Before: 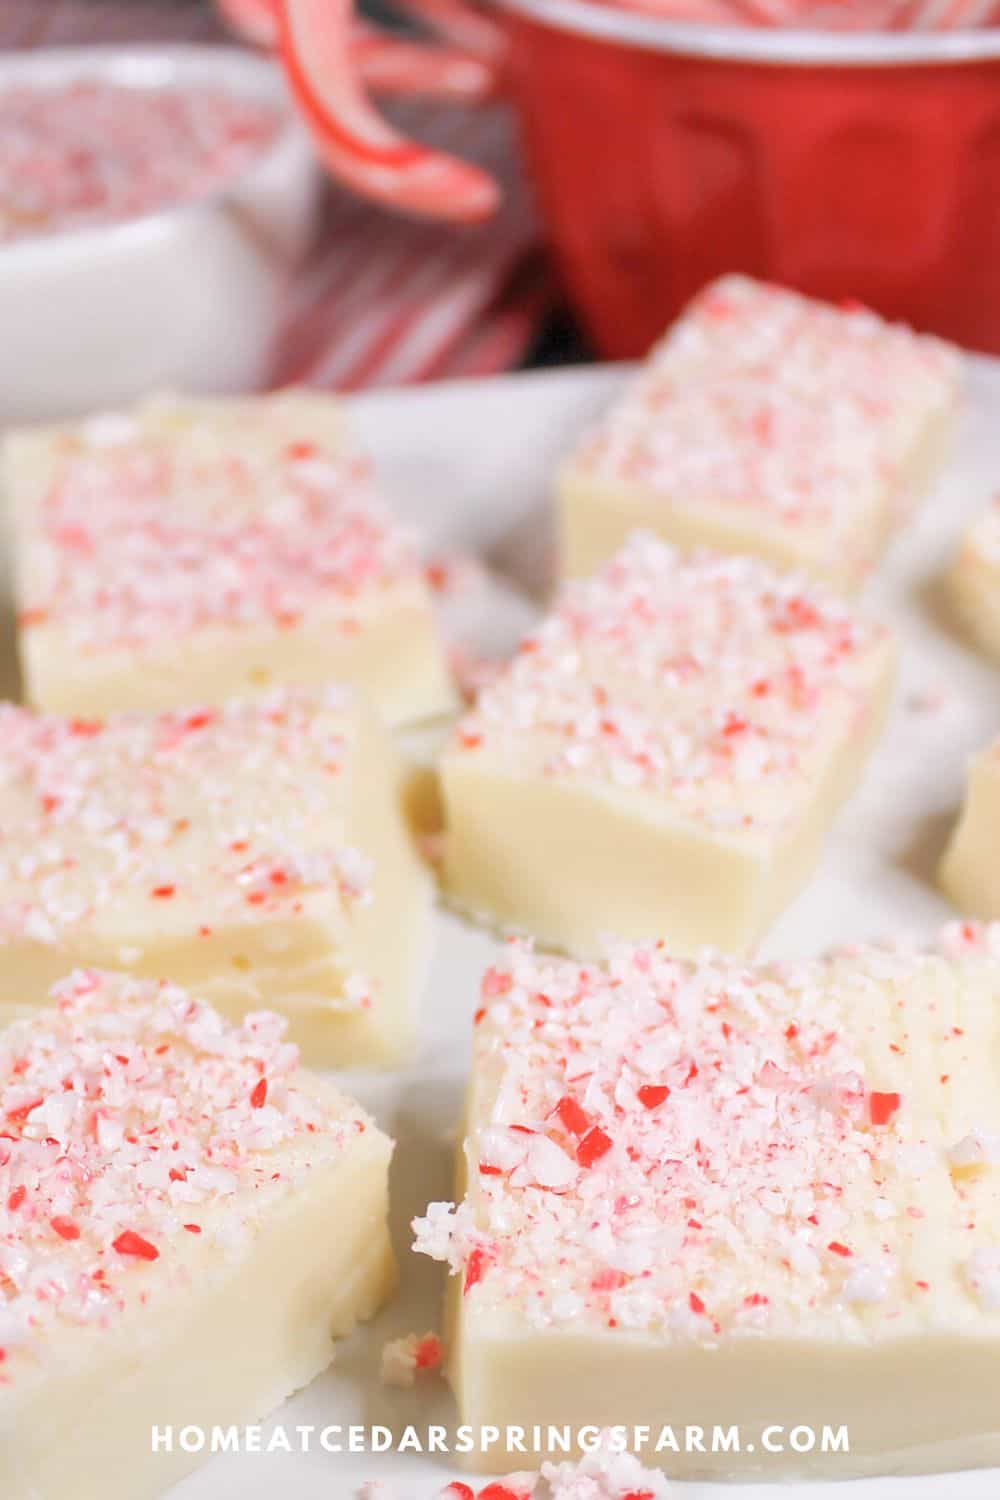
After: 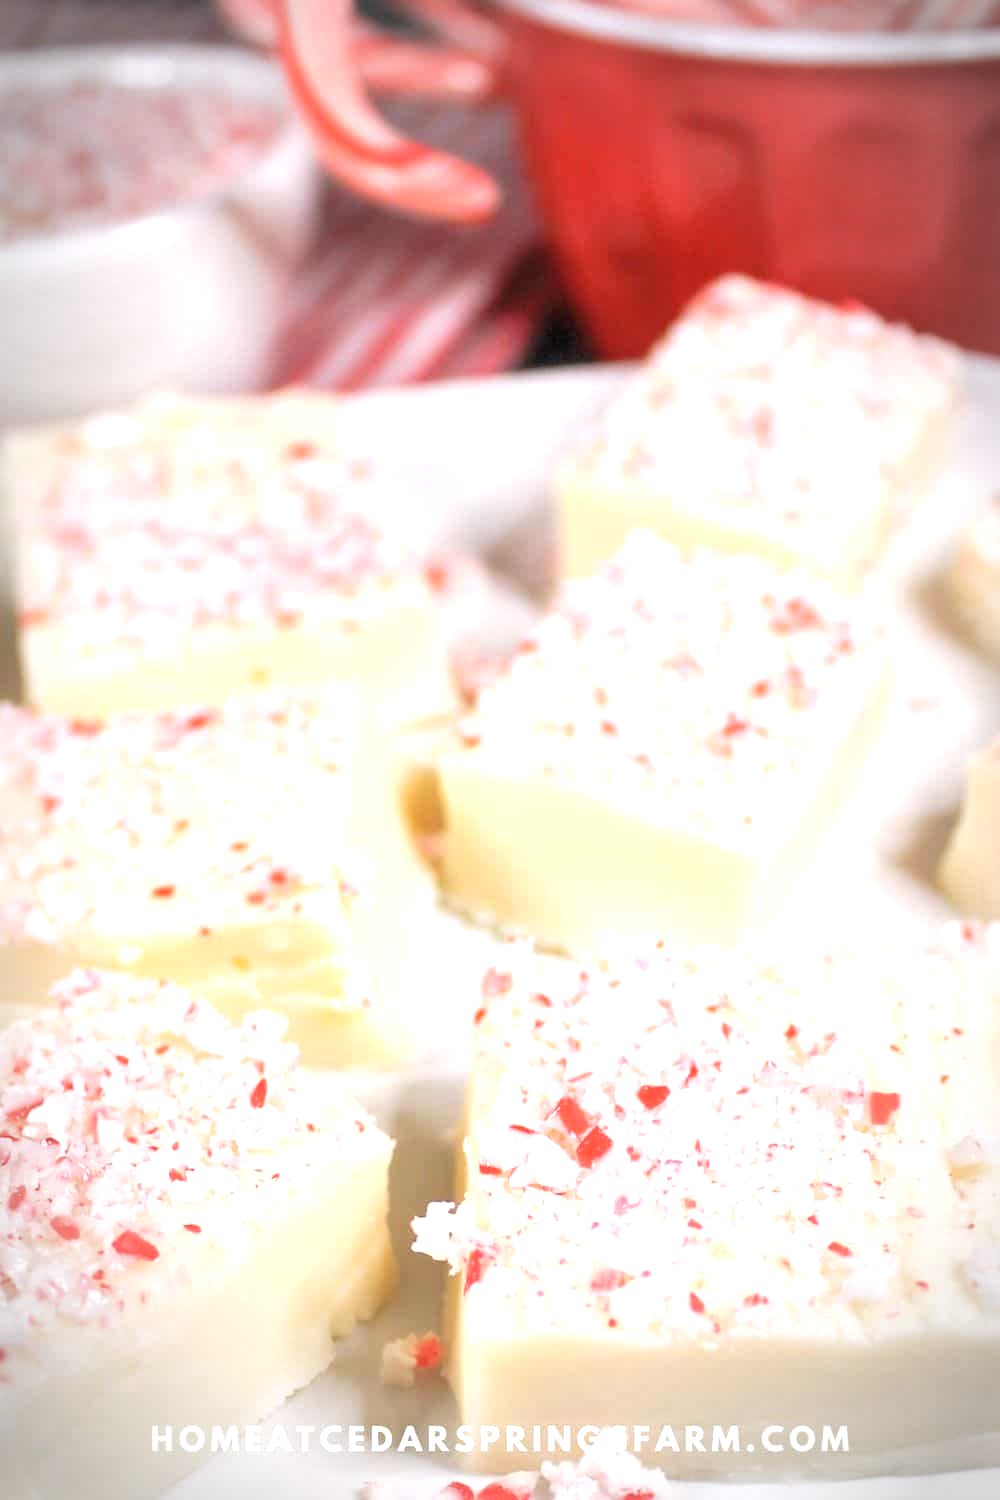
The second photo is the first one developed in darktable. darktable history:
exposure: black level correction 0, exposure 0.7 EV, compensate exposure bias true, compensate highlight preservation false
vignetting: automatic ratio true
